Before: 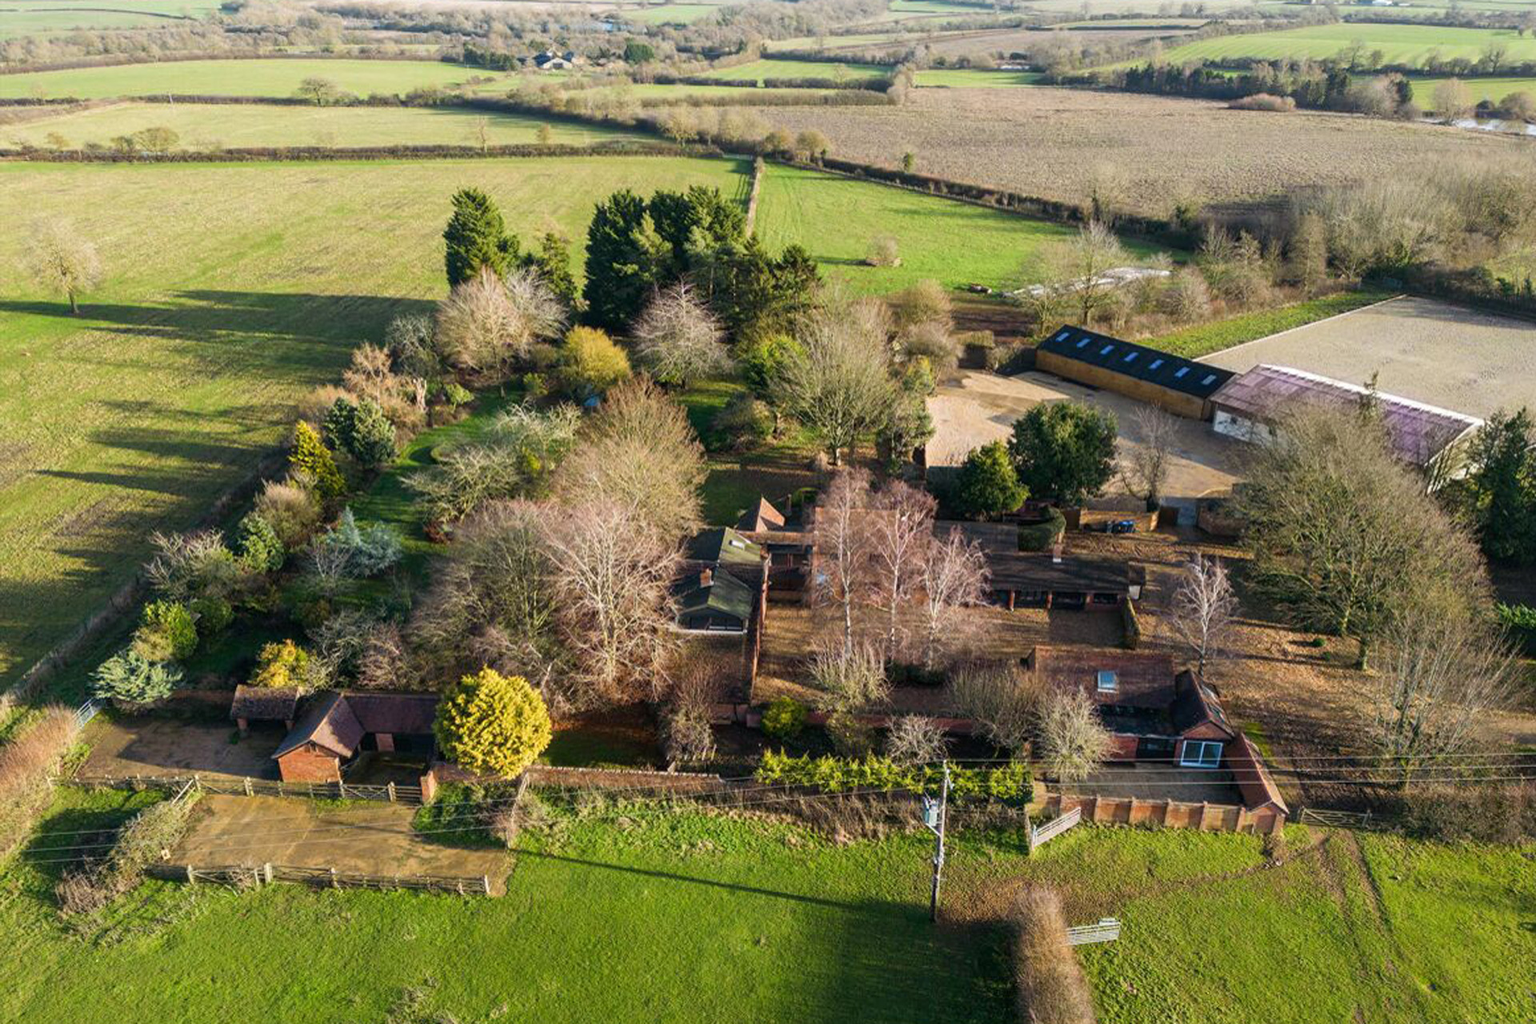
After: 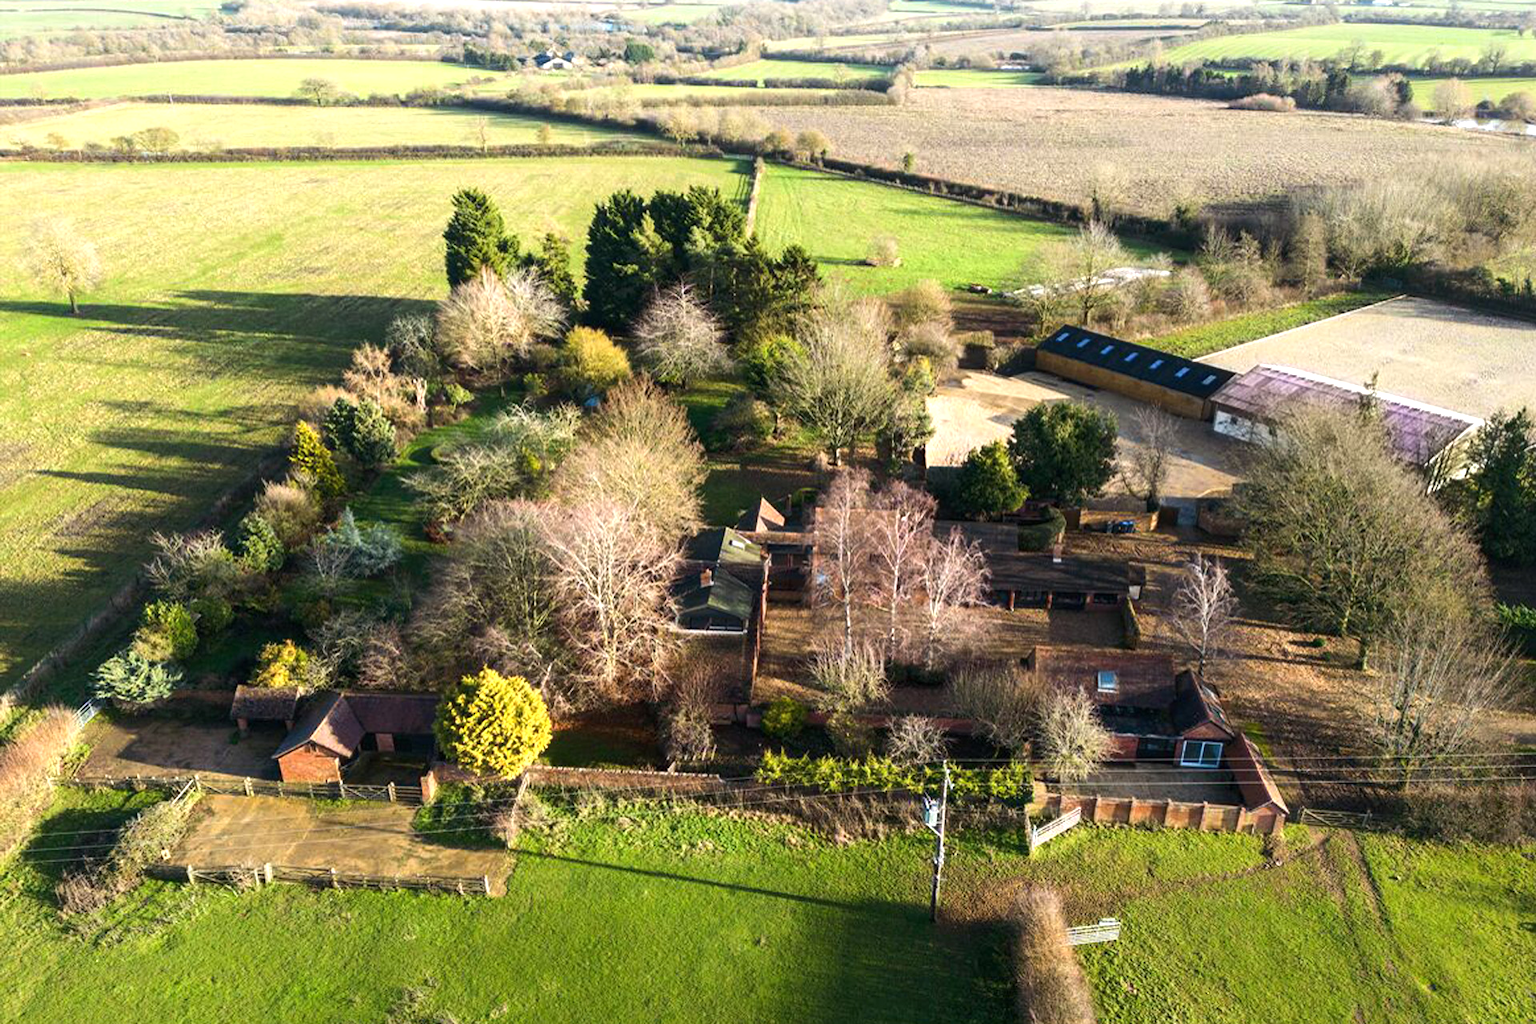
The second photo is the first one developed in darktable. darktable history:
tone equalizer: -8 EV 0.001 EV, -7 EV -0.002 EV, -6 EV 0.004 EV, -5 EV -0.018 EV, -4 EV -0.135 EV, -3 EV -0.139 EV, -2 EV 0.221 EV, -1 EV 0.705 EV, +0 EV 0.523 EV
